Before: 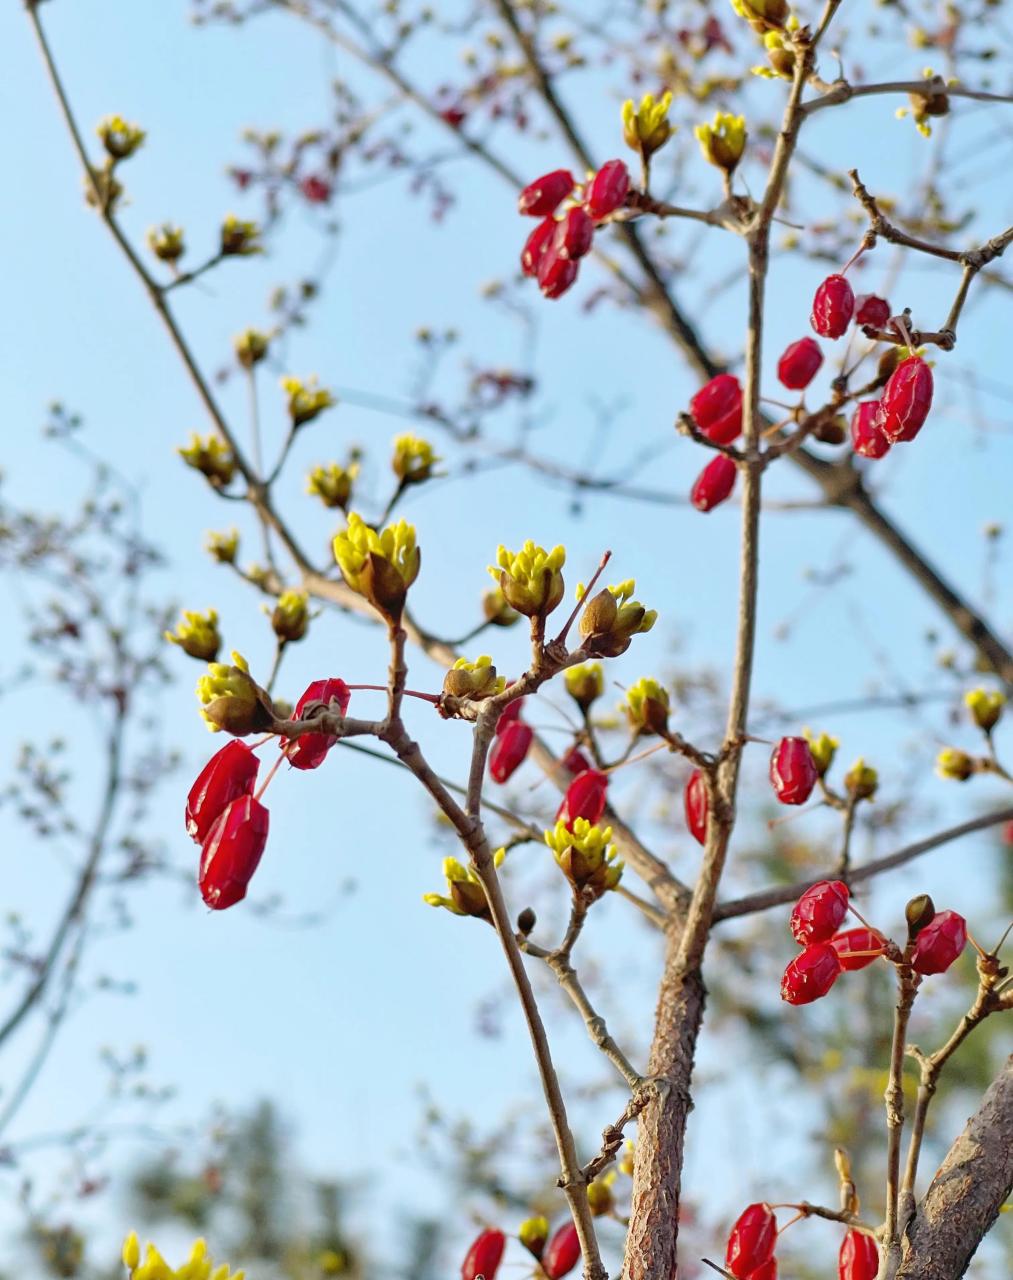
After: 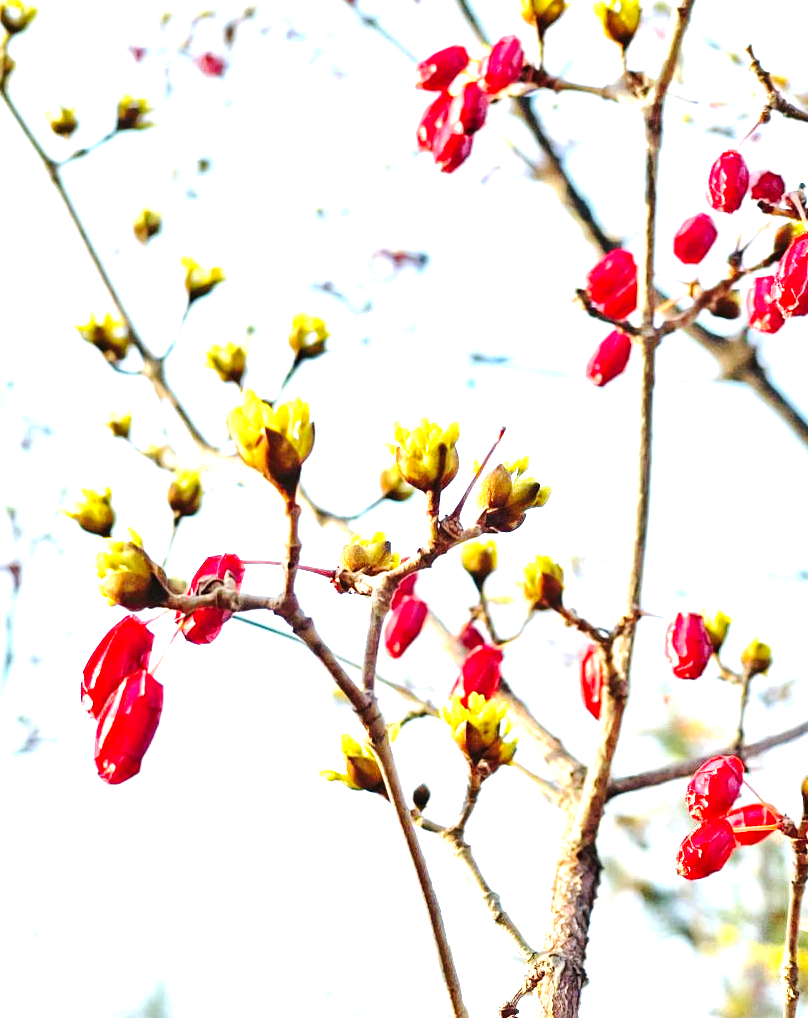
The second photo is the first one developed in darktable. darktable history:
contrast brightness saturation: saturation -0.07
exposure: compensate exposure bias true, compensate highlight preservation false
base curve: curves: ch0 [(0, 0) (0.028, 0.03) (0.121, 0.232) (0.46, 0.748) (0.859, 0.968) (1, 1)], preserve colors none
levels: levels [0, 0.394, 0.787]
crop and rotate: left 10.398%, top 9.841%, right 9.815%, bottom 10.598%
